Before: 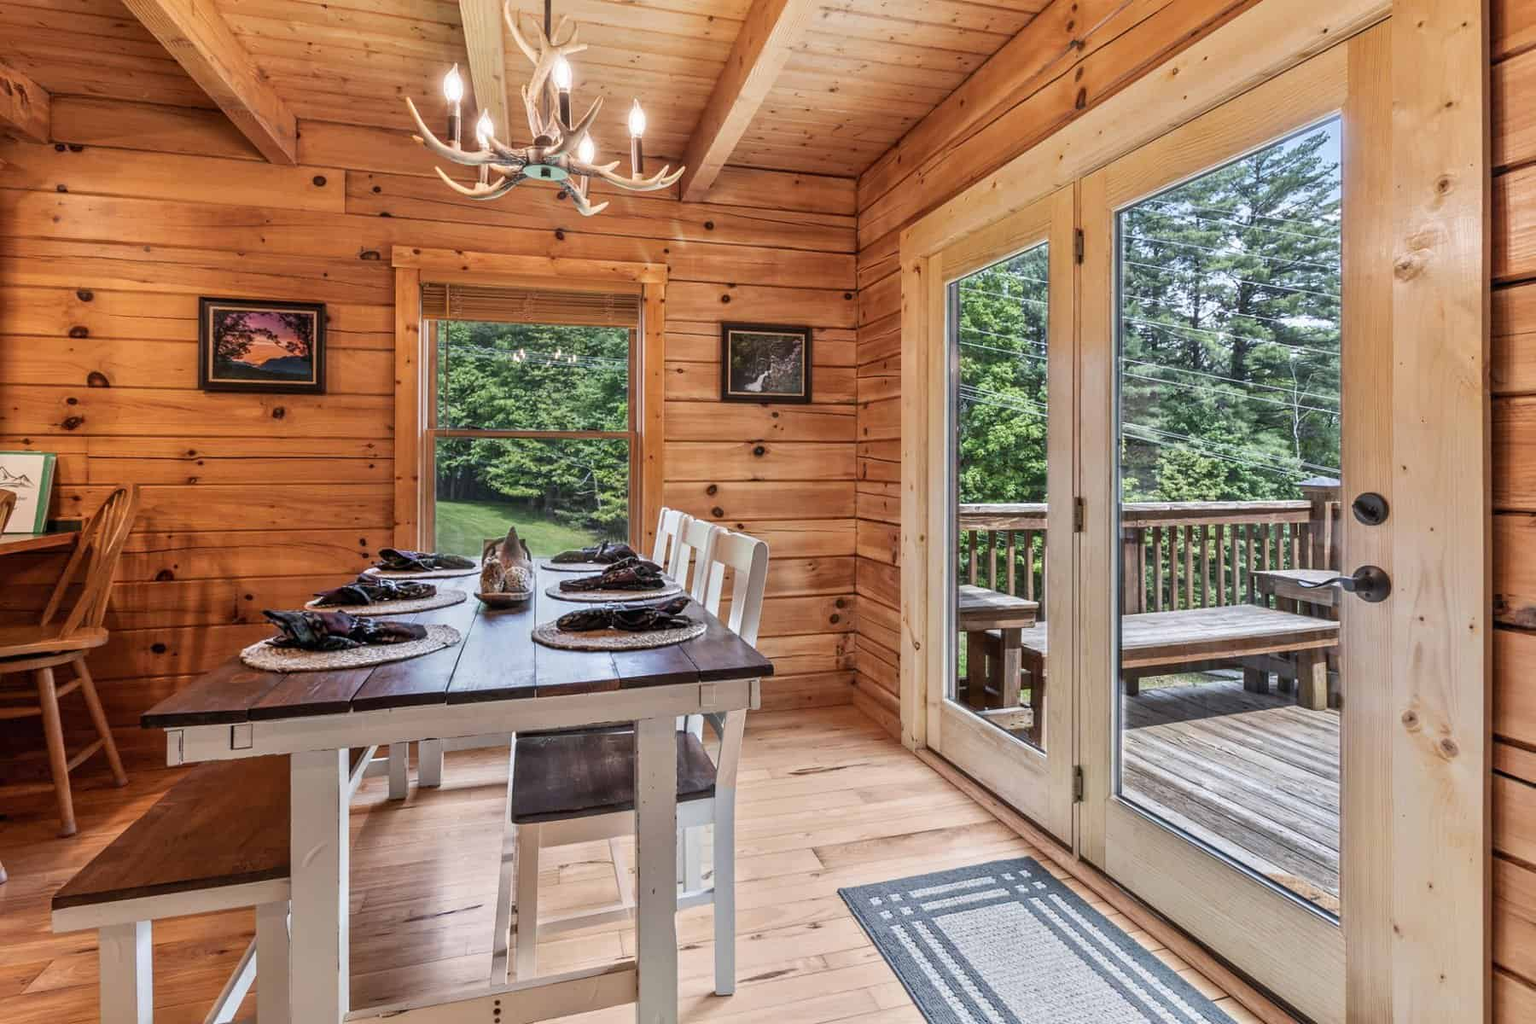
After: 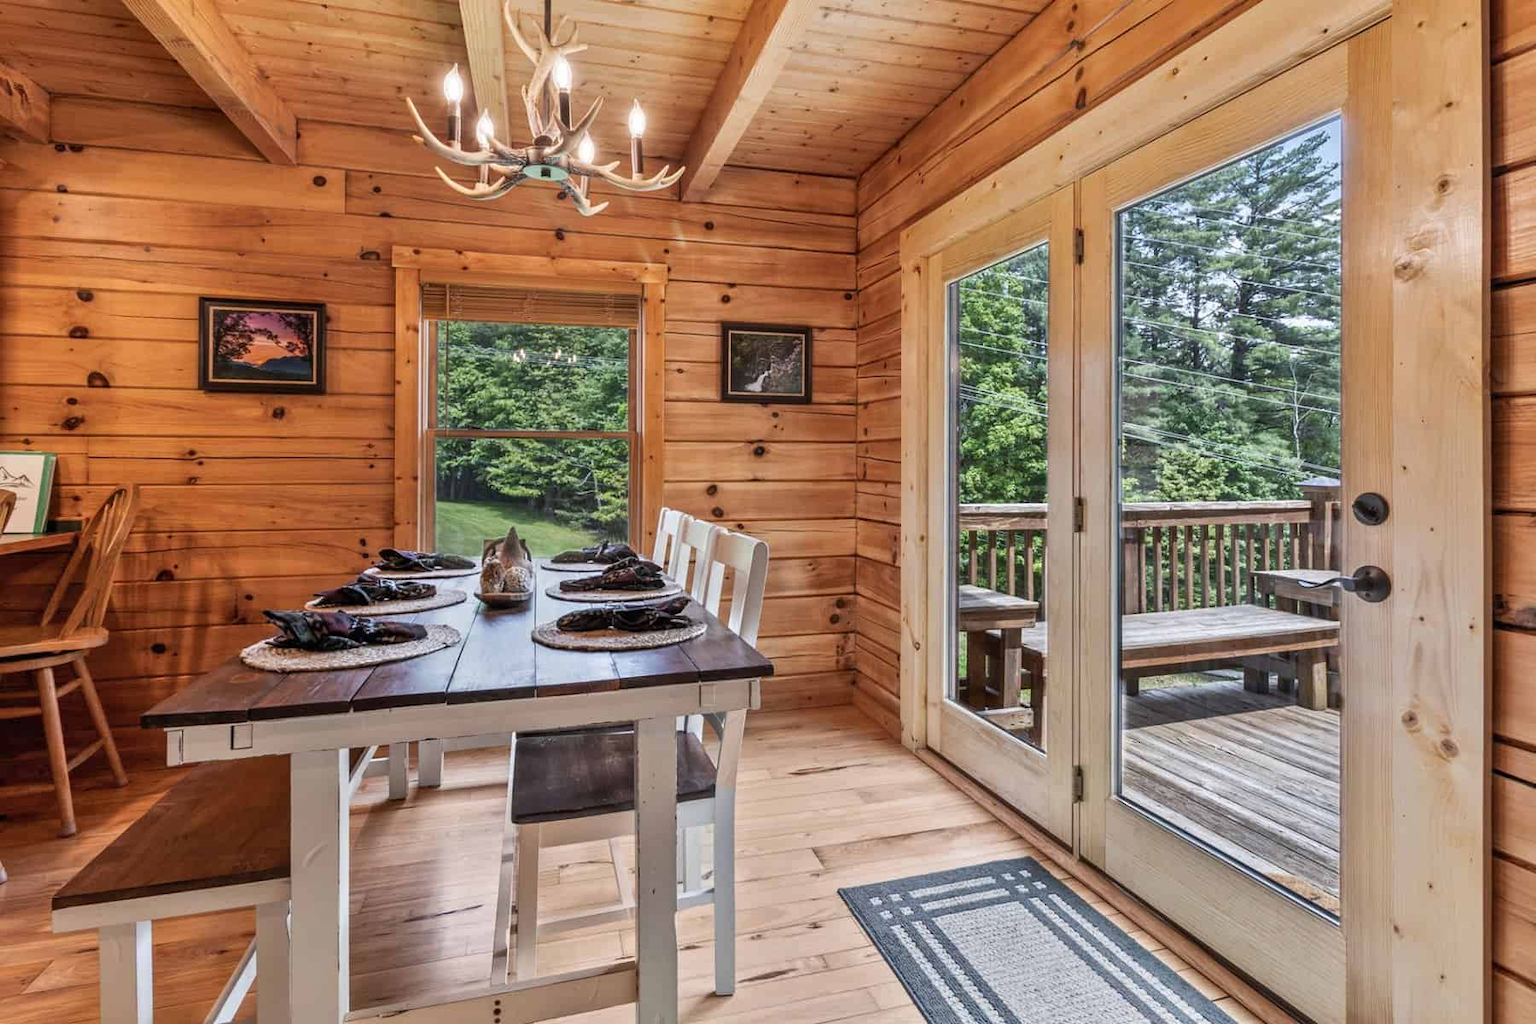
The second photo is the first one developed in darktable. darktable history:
shadows and highlights: radius 132.83, soften with gaussian
